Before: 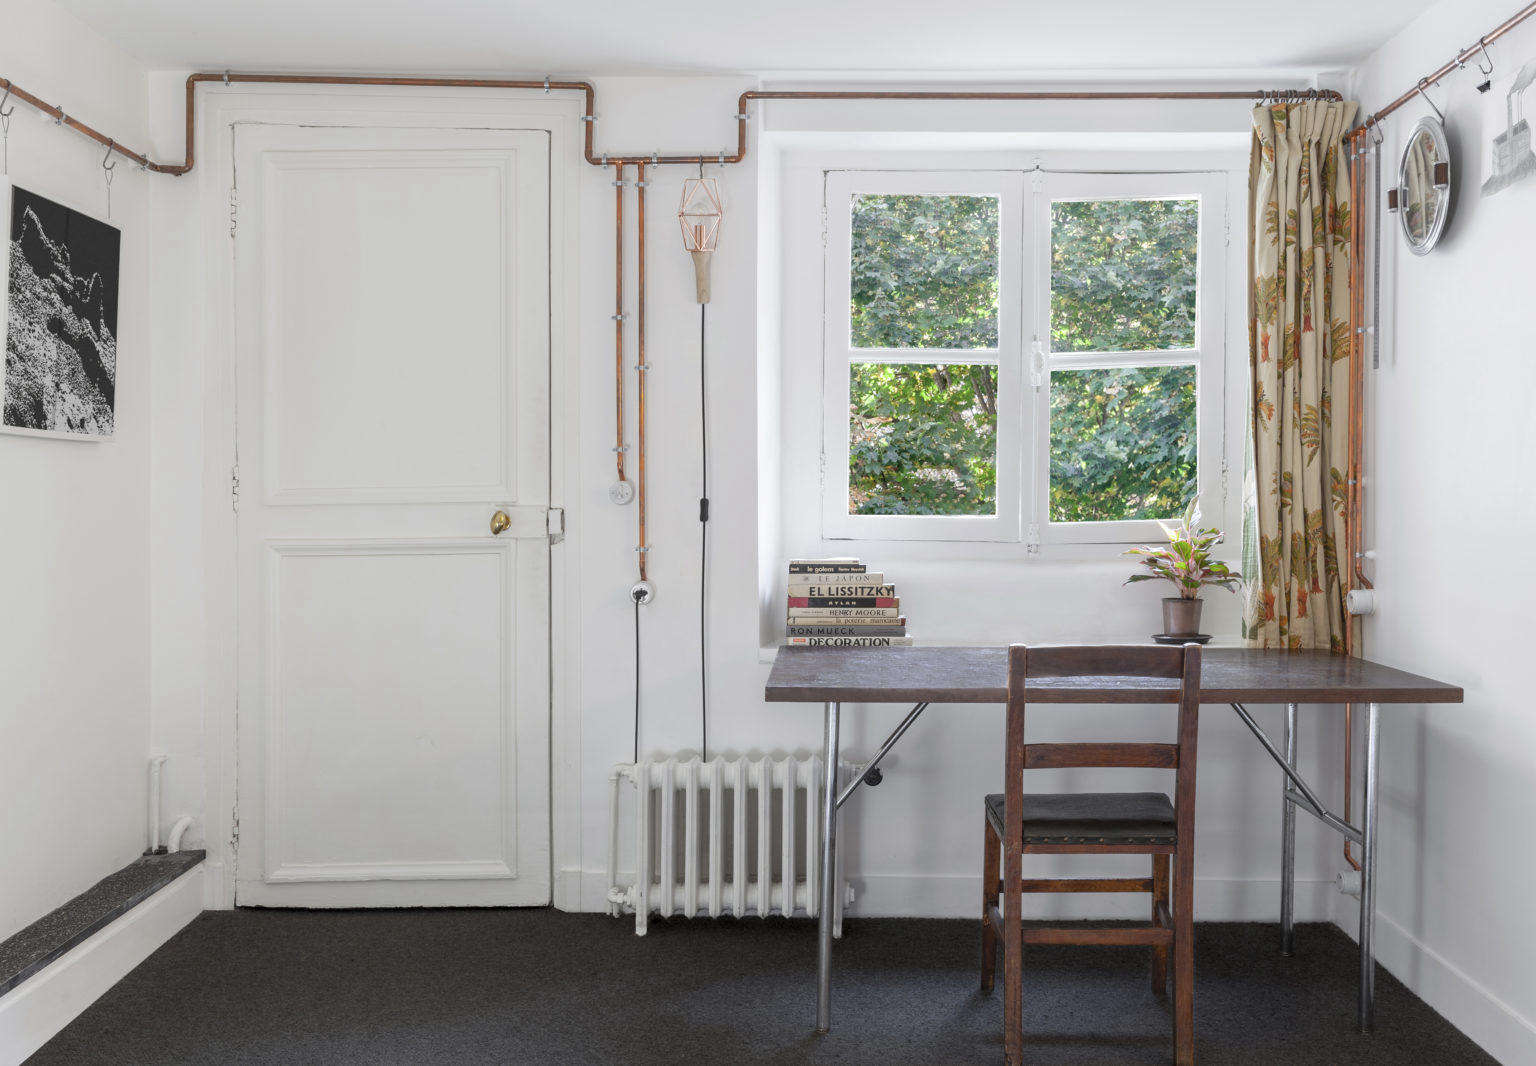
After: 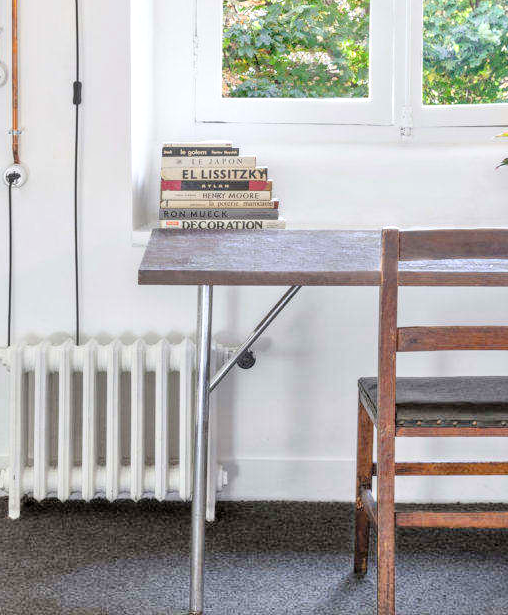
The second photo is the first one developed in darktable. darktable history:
crop: left 40.878%, top 39.176%, right 25.993%, bottom 3.081%
local contrast: detail 130%
contrast brightness saturation: contrast 0.2, brightness 0.16, saturation 0.22
tone equalizer: -7 EV 0.15 EV, -6 EV 0.6 EV, -5 EV 1.15 EV, -4 EV 1.33 EV, -3 EV 1.15 EV, -2 EV 0.6 EV, -1 EV 0.15 EV, mask exposure compensation -0.5 EV
